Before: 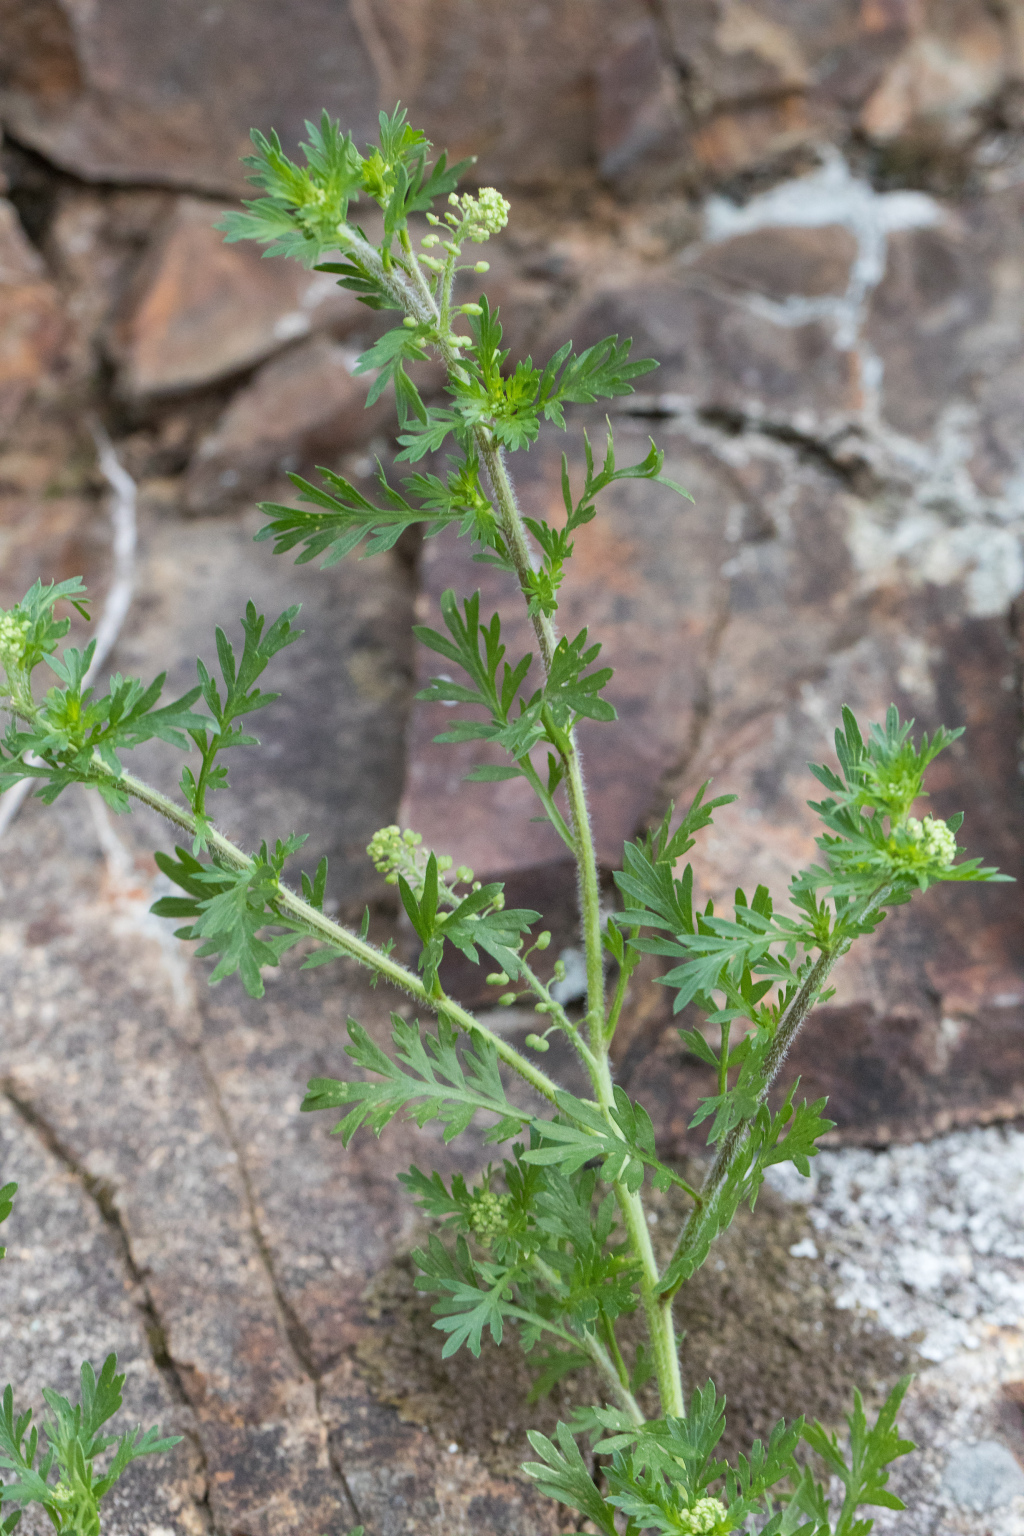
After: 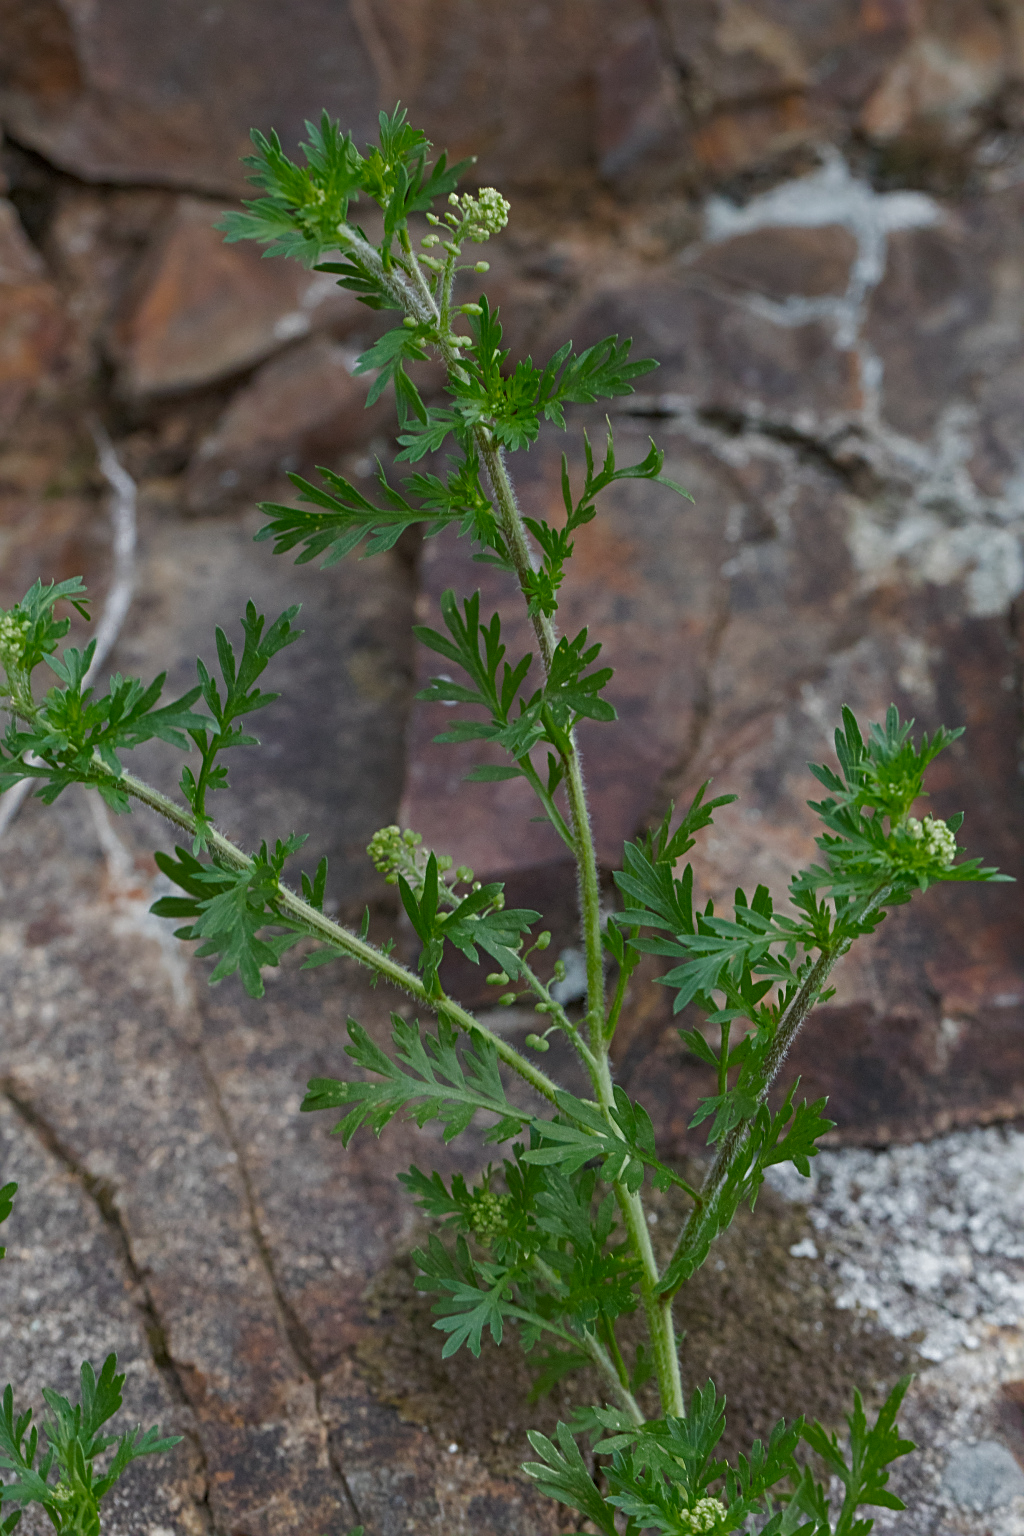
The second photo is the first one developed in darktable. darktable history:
tone curve: curves: ch0 [(0, 0) (0.91, 0.76) (0.997, 0.913)], color space Lab, independent channels, preserve colors none
sharpen: radius 2.759
color zones: curves: ch0 [(0.27, 0.396) (0.563, 0.504) (0.75, 0.5) (0.787, 0.307)]
